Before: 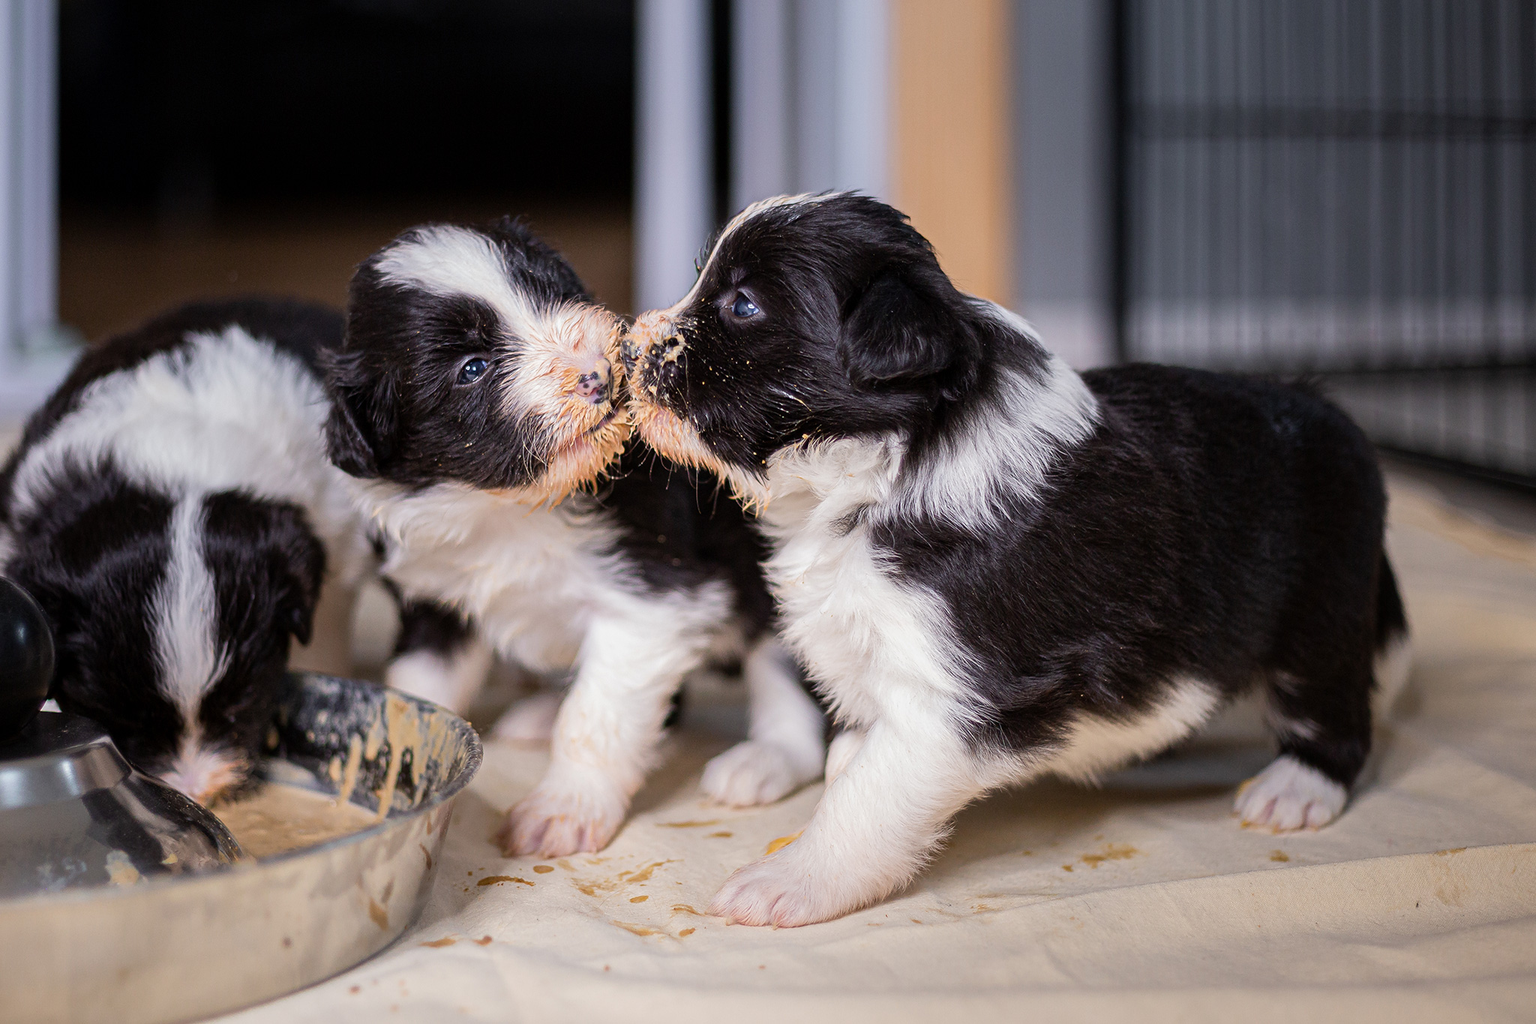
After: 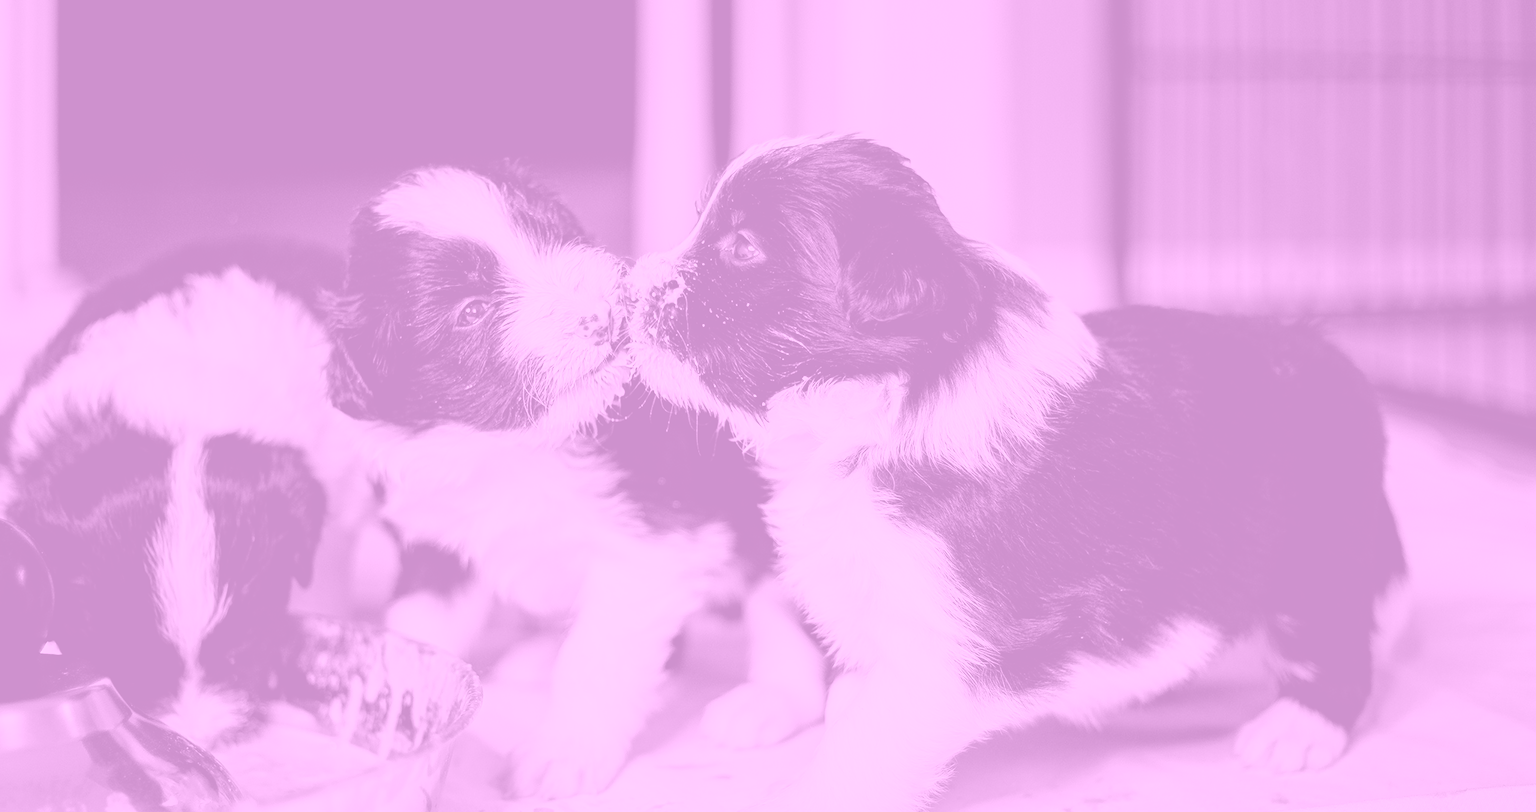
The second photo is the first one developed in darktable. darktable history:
colorize: hue 331.2°, saturation 69%, source mix 30.28%, lightness 69.02%, version 1
color calibration: illuminant F (fluorescent), F source F9 (Cool White Deluxe 4150 K) – high CRI, x 0.374, y 0.373, temperature 4158.34 K
crop and rotate: top 5.667%, bottom 14.937%
filmic rgb: black relative exposure -7.15 EV, white relative exposure 5.36 EV, hardness 3.02, color science v6 (2022)
